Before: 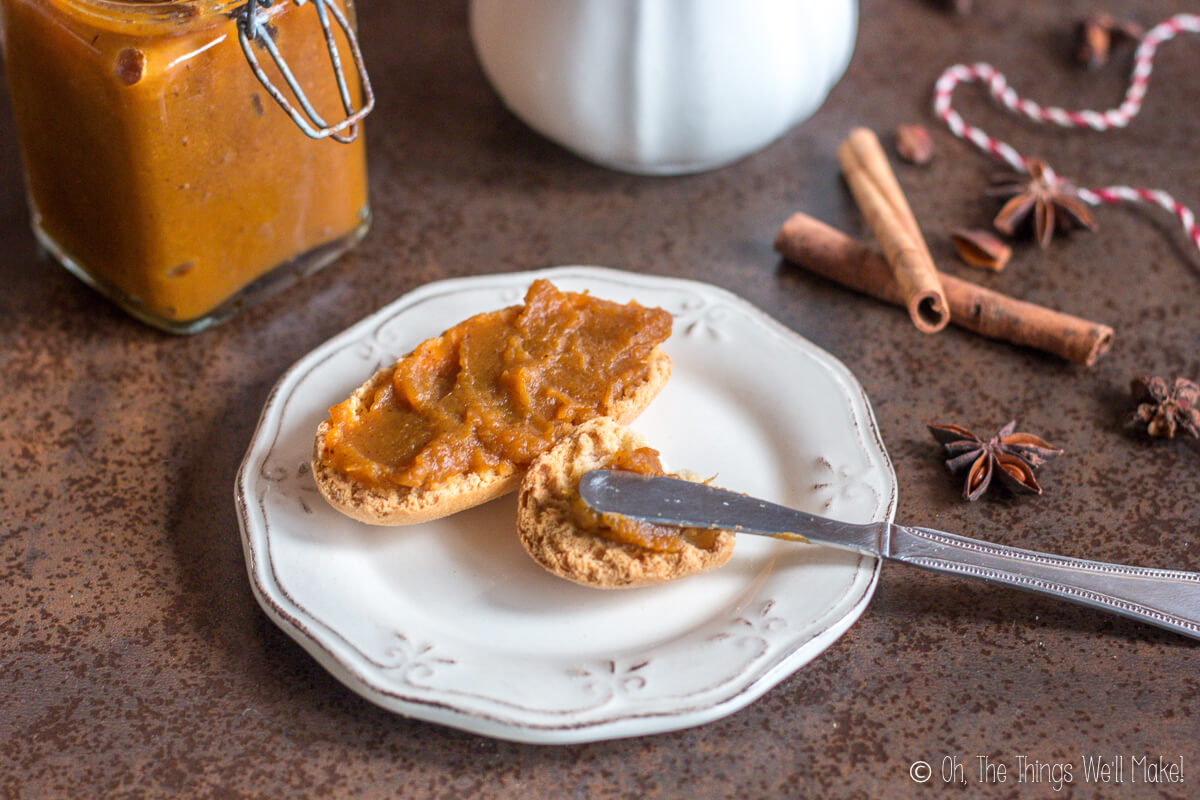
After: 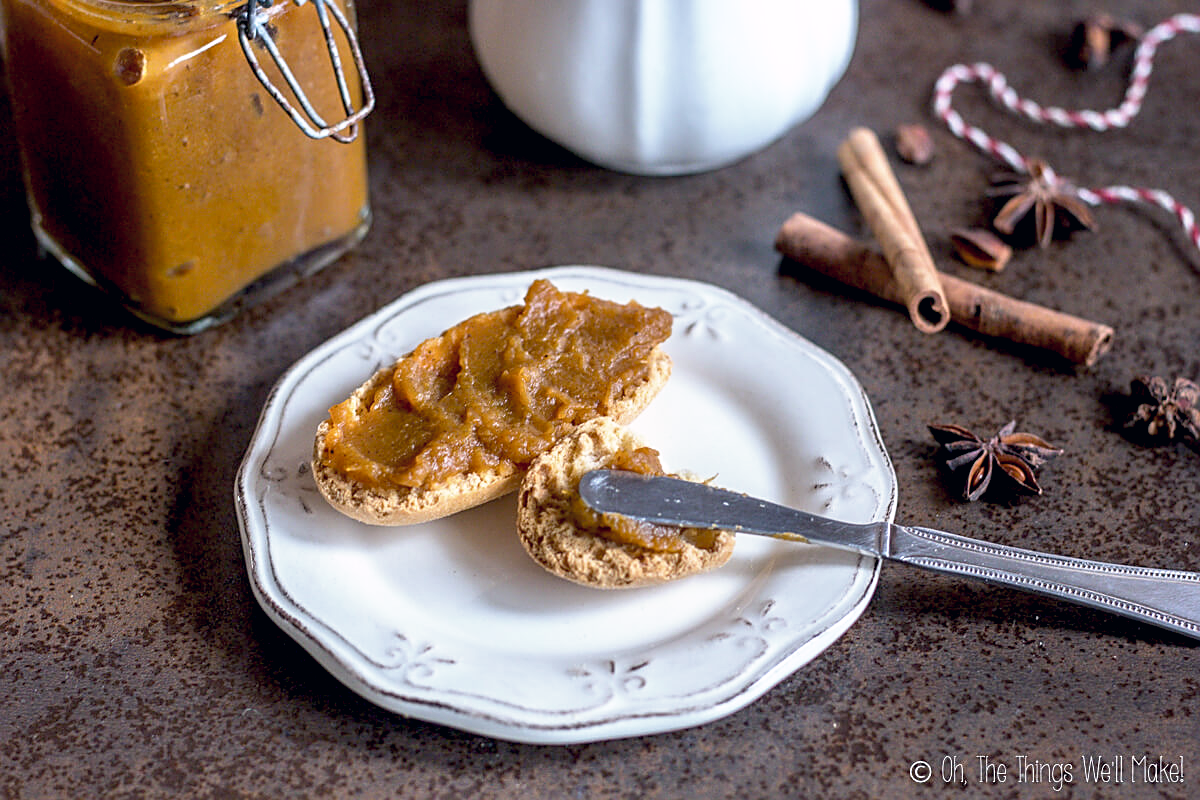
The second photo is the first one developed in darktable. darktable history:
white balance: red 0.924, blue 1.095
base curve: curves: ch0 [(0.017, 0) (0.425, 0.441) (0.844, 0.933) (1, 1)], preserve colors none
sharpen: on, module defaults
color correction: highlights a* 2.75, highlights b* 5, shadows a* -2.04, shadows b* -4.84, saturation 0.8
